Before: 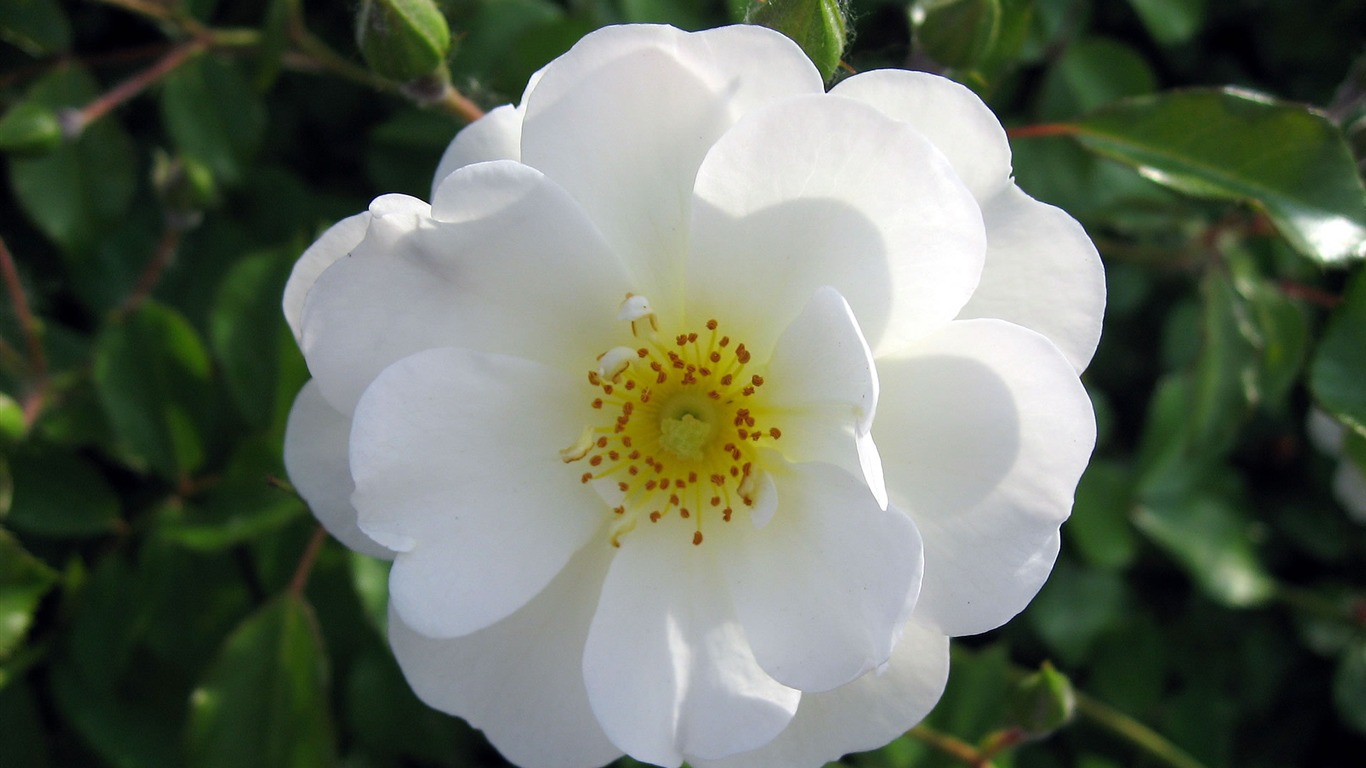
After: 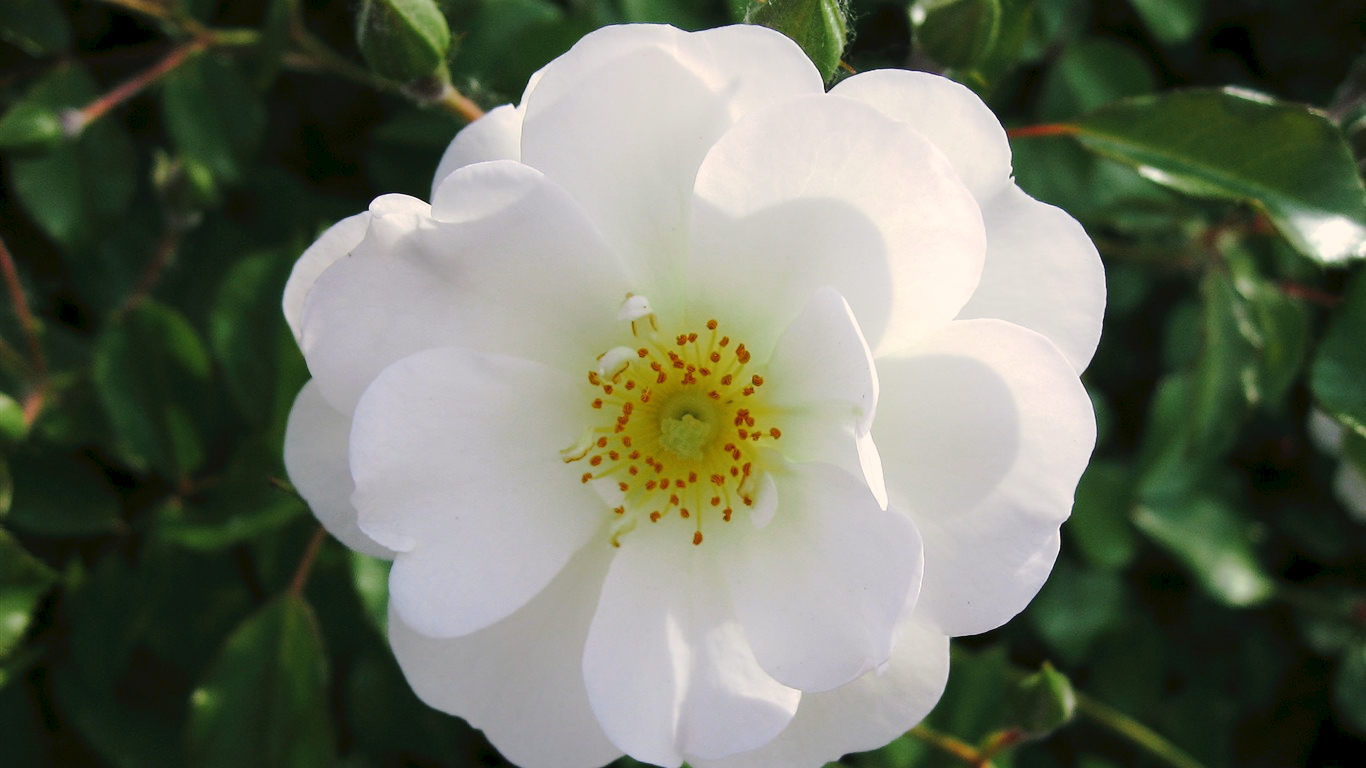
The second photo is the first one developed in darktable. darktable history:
tone curve: curves: ch0 [(0, 0) (0.003, 0.031) (0.011, 0.041) (0.025, 0.054) (0.044, 0.06) (0.069, 0.083) (0.1, 0.108) (0.136, 0.135) (0.177, 0.179) (0.224, 0.231) (0.277, 0.294) (0.335, 0.378) (0.399, 0.463) (0.468, 0.552) (0.543, 0.627) (0.623, 0.694) (0.709, 0.776) (0.801, 0.849) (0.898, 0.905) (1, 1)], preserve colors none
color look up table: target L [91.84, 87.18, 83.18, 84.51, 78.12, 66.84, 69.69, 65.51, 52.49, 54.28, 44.97, 33.95, 21.59, 201.32, 79.05, 74.37, 69.53, 55.58, 52.25, 51.73, 48.88, 44.65, 42.5, 30.85, 21.11, 14.21, 86.16, 68.2, 70.29, 62.41, 71.76, 63.07, 52.16, 47.05, 44.23, 40.03, 38.75, 29.97, 23.75, 14.79, 4.64, 96.84, 94.04, 89.07, 76.03, 66.27, 54.86, 43.39, 3.23], target a [-14.69, -26.39, -38.37, -6.431, -43.82, -11.23, -18.37, -29.14, -43.49, -15.49, -23.19, -25.07, -15.82, 0, 14.74, 39.31, 32.48, 46.58, 39.06, 62.26, 4.926, 8.393, 63.8, 6.453, 35.76, 26.38, 21.06, 16.63, 36.25, 66.66, 55.86, 13.06, 67.49, 30.85, 67.29, 18.23, 46.83, 4.738, 34.2, 29.02, 11.72, -0.585, -45.84, -26.15, -3.536, -19.3, -7.534, -23.99, -6.982], target b [45.57, 22.76, 36.98, 16.57, 26.55, 57.25, 2.936, 8.524, 37.47, 26.78, 34.12, 25.56, 19.09, -0.001, 57.97, 10.75, 47.8, 58.41, 30.05, 39.14, 48.02, 35.78, 54.08, 6.727, 34.43, 8.974, -14.13, 0.836, -31.13, -16.23, -34.66, -46.89, 1.047, -22.47, -27.99, -54.84, -49.37, -21.37, -20.64, -43.29, -17.96, 6.202, -10.44, -8.61, -21.18, -24, -40.18, -3.843, 2.805], num patches 49
